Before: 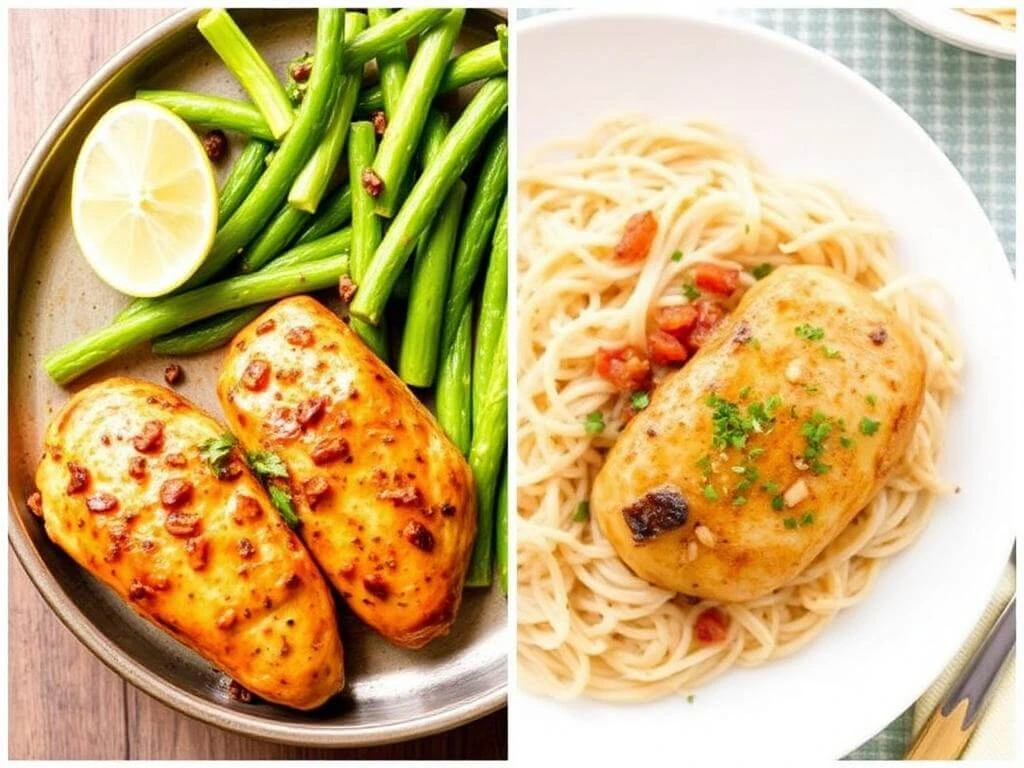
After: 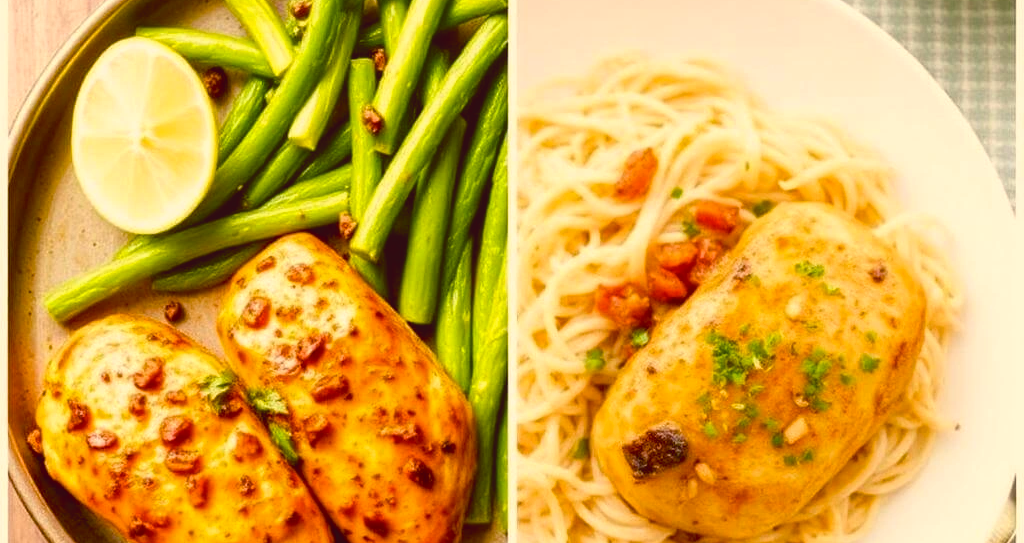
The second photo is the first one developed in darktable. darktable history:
crop and rotate: top 8.293%, bottom 20.996%
color balance rgb: shadows lift › chroma 2%, shadows lift › hue 247.2°, power › chroma 0.3%, power › hue 25.2°, highlights gain › chroma 3%, highlights gain › hue 60°, global offset › luminance 0.75%, perceptual saturation grading › global saturation 20%, perceptual saturation grading › highlights -20%, perceptual saturation grading › shadows 30%, global vibrance 20%
color balance: lift [1.001, 1.007, 1, 0.993], gamma [1.023, 1.026, 1.01, 0.974], gain [0.964, 1.059, 1.073, 0.927]
